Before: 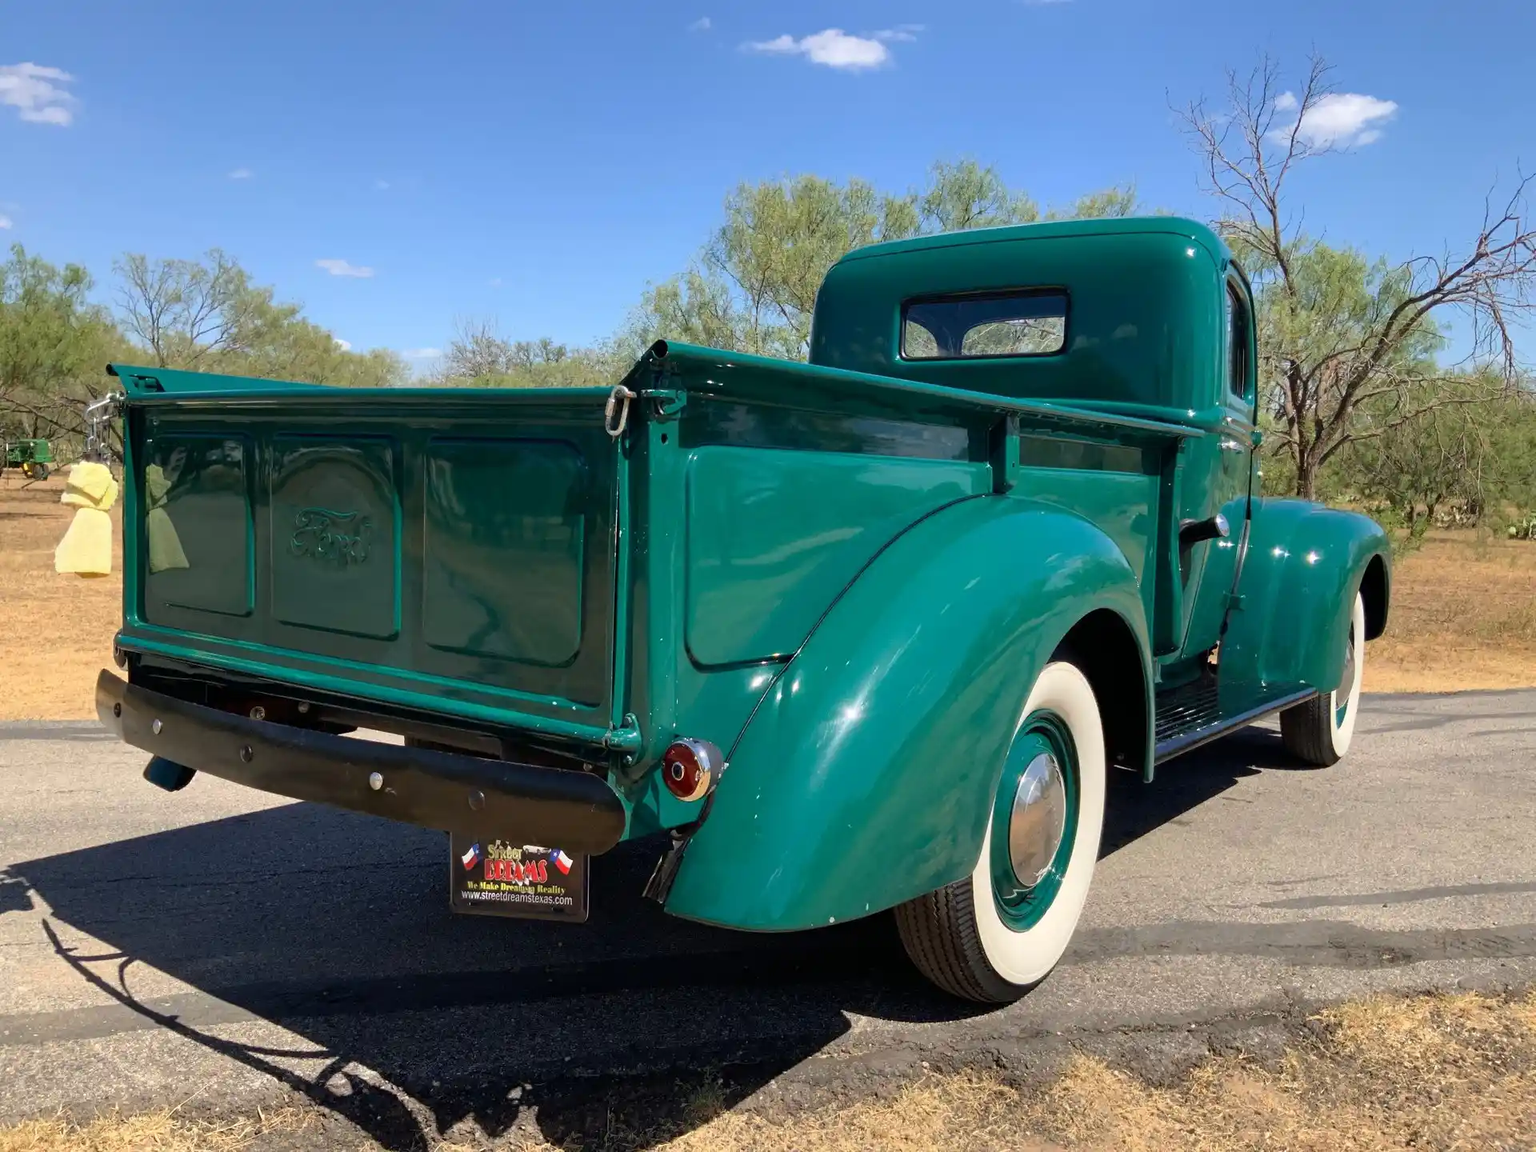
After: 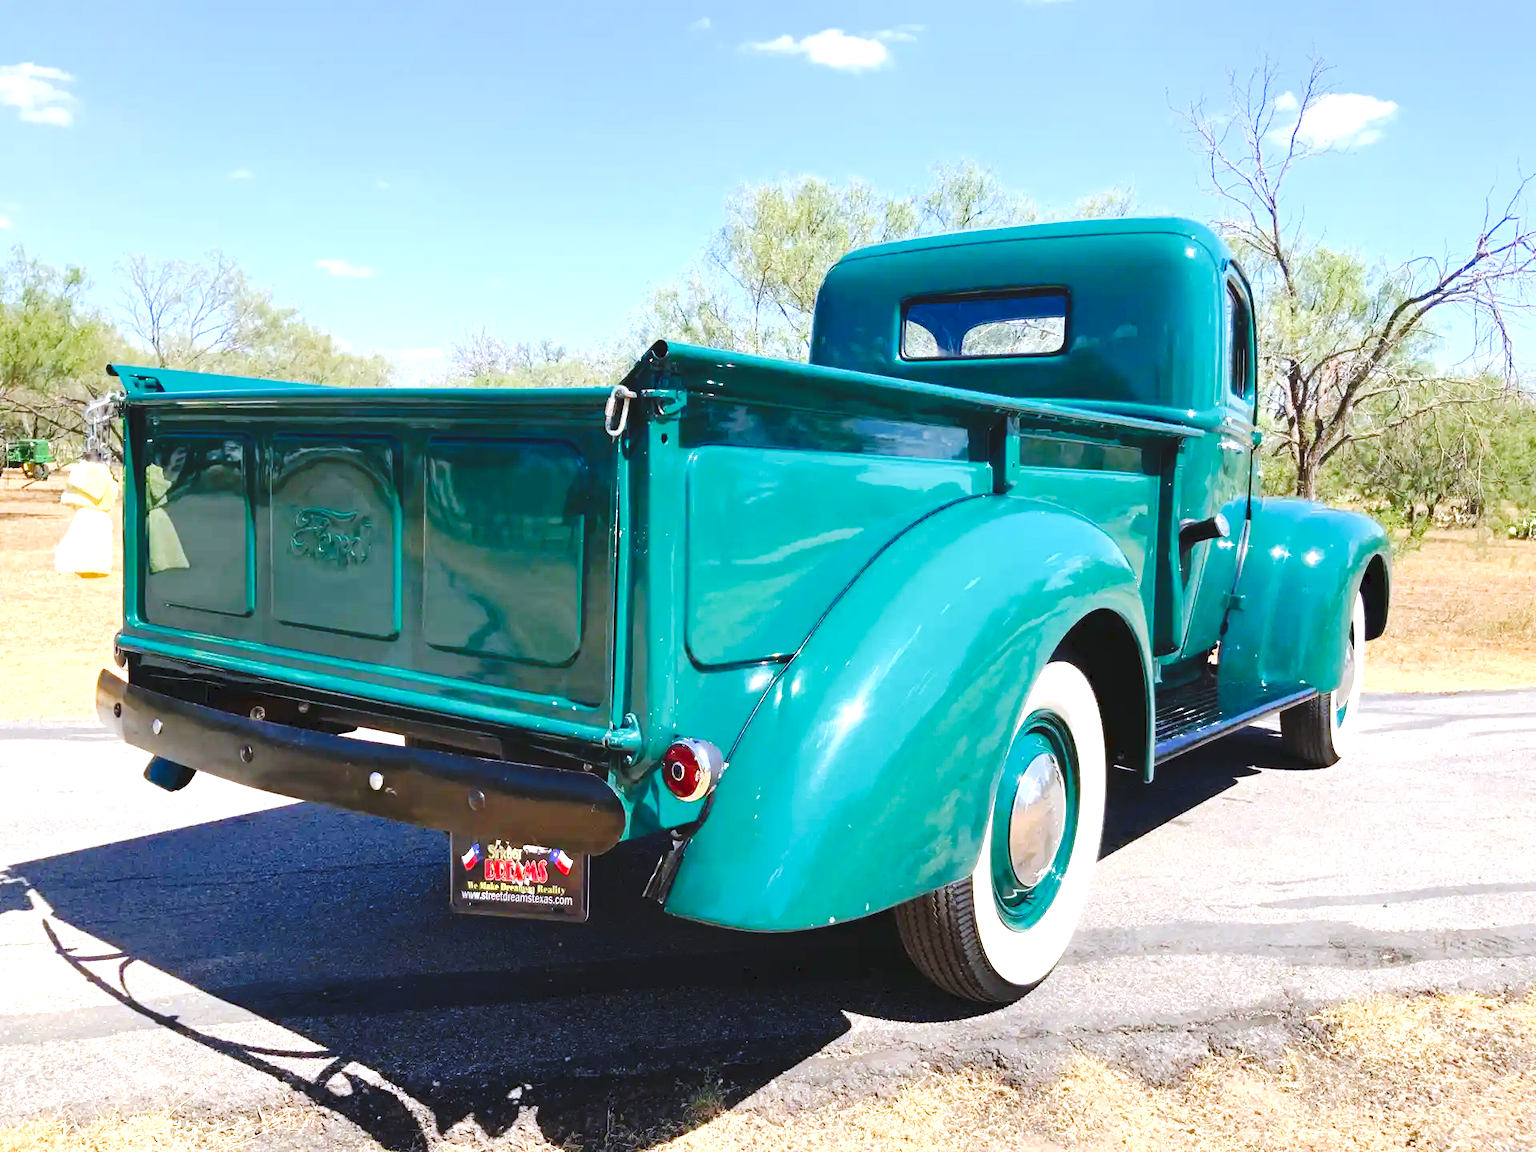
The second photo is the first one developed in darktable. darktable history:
tone curve: curves: ch0 [(0, 0) (0.003, 0.065) (0.011, 0.072) (0.025, 0.09) (0.044, 0.104) (0.069, 0.116) (0.1, 0.127) (0.136, 0.15) (0.177, 0.184) (0.224, 0.223) (0.277, 0.28) (0.335, 0.361) (0.399, 0.443) (0.468, 0.525) (0.543, 0.616) (0.623, 0.713) (0.709, 0.79) (0.801, 0.866) (0.898, 0.933) (1, 1)], preserve colors none
vibrance: vibrance 100%
white balance: red 0.967, blue 1.119, emerald 0.756
exposure: exposure 1.223 EV, compensate highlight preservation false
